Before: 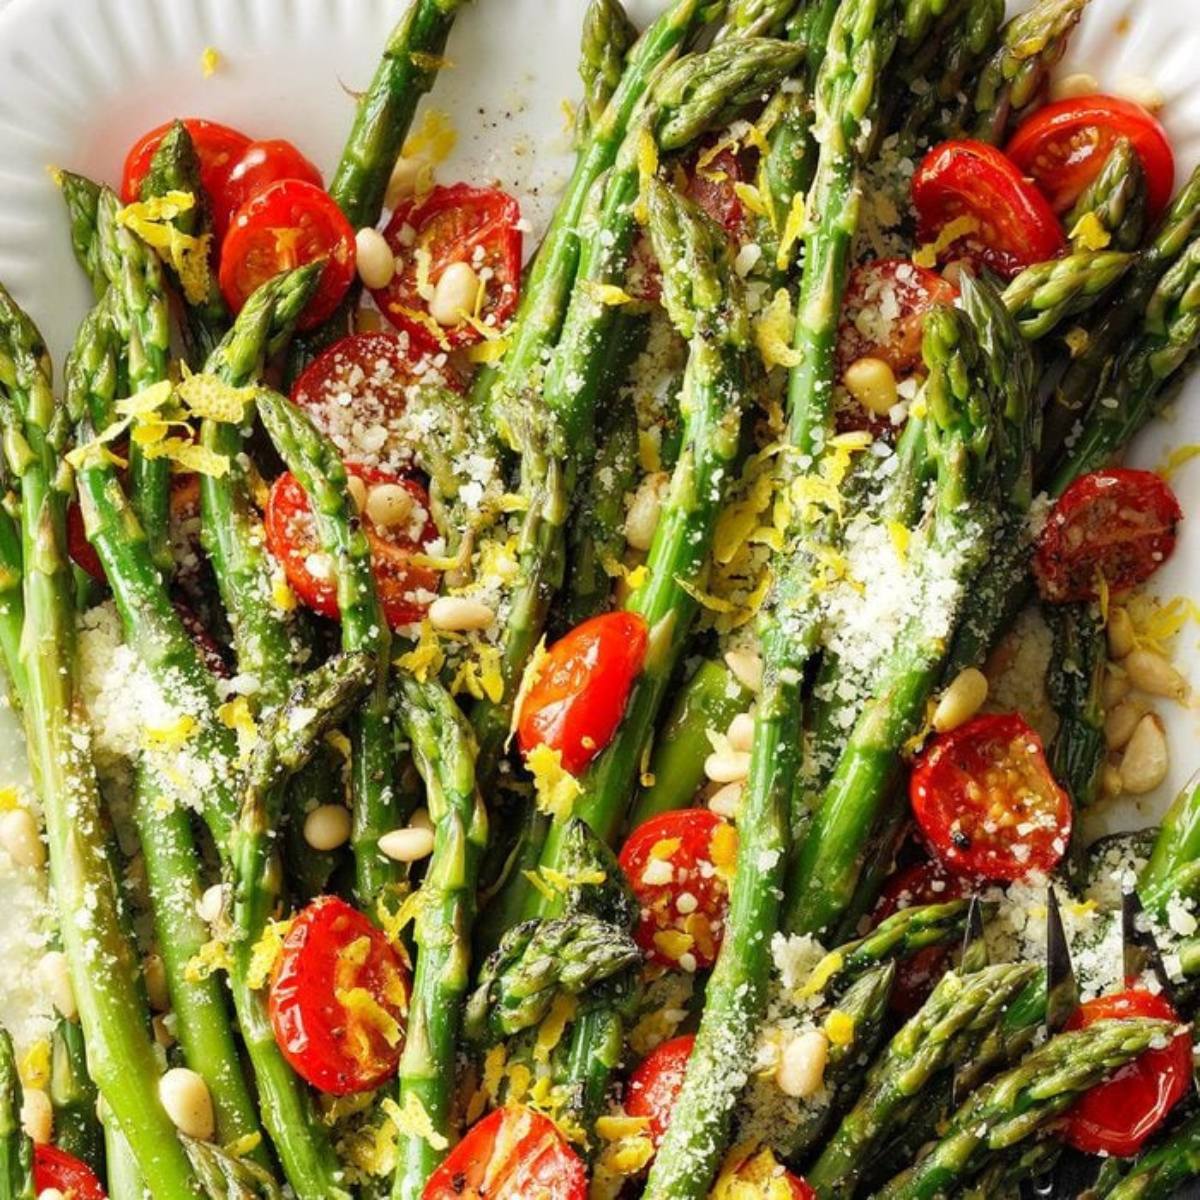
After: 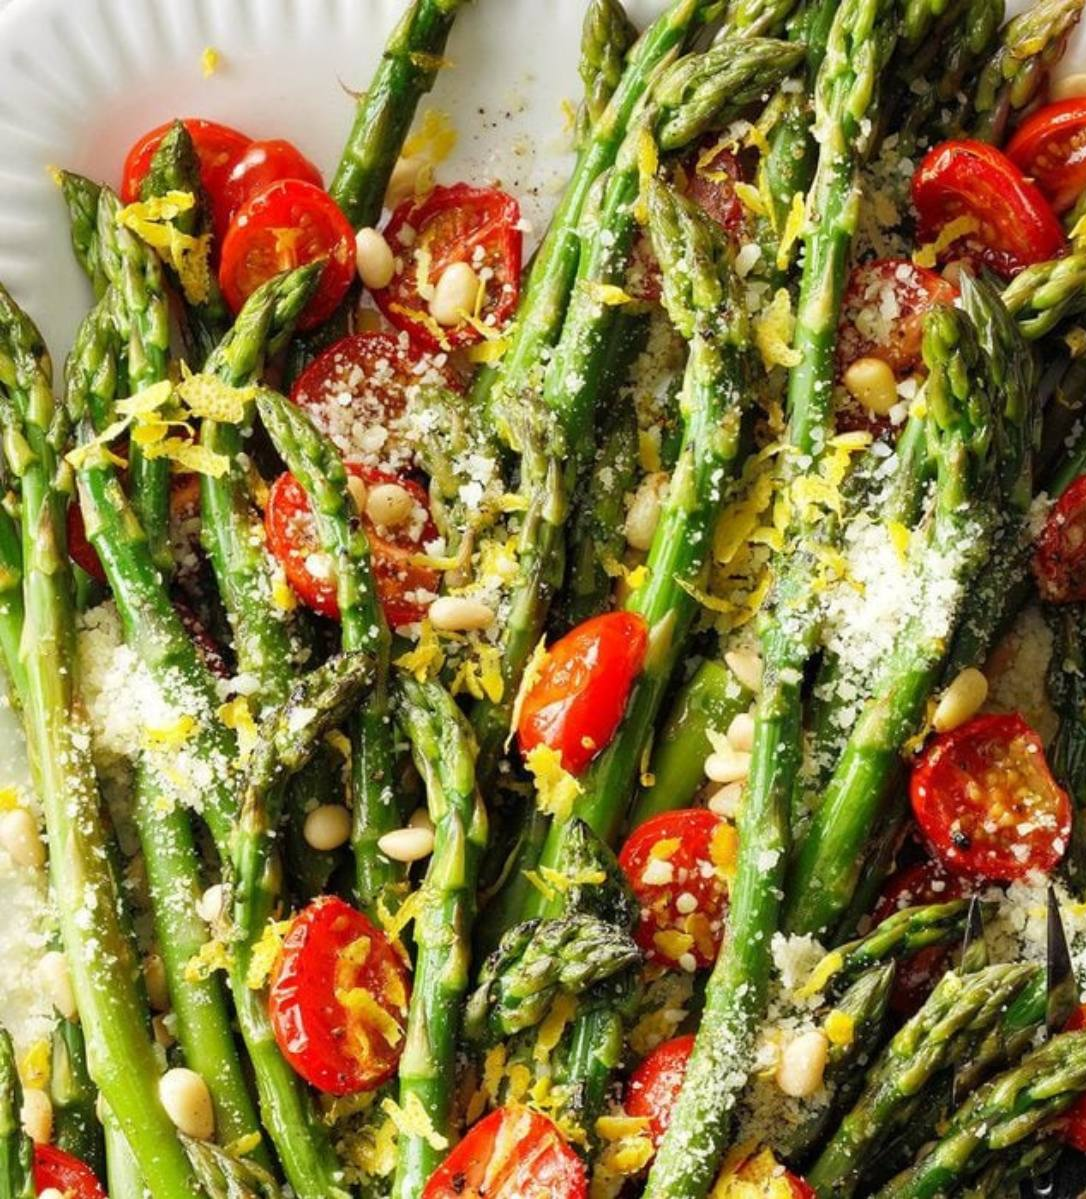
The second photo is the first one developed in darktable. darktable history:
crop: right 9.496%, bottom 0.016%
